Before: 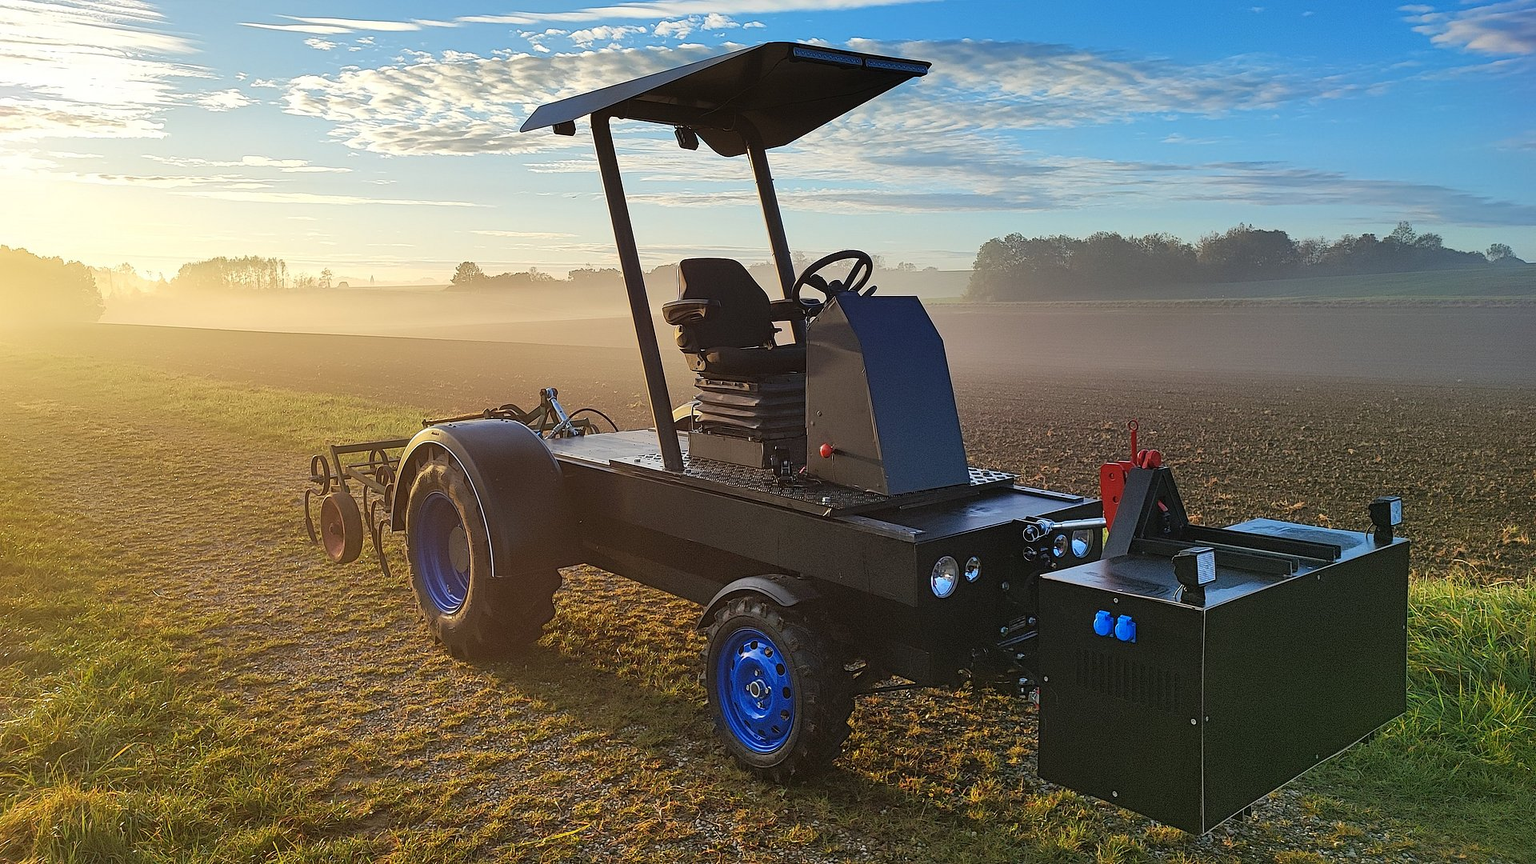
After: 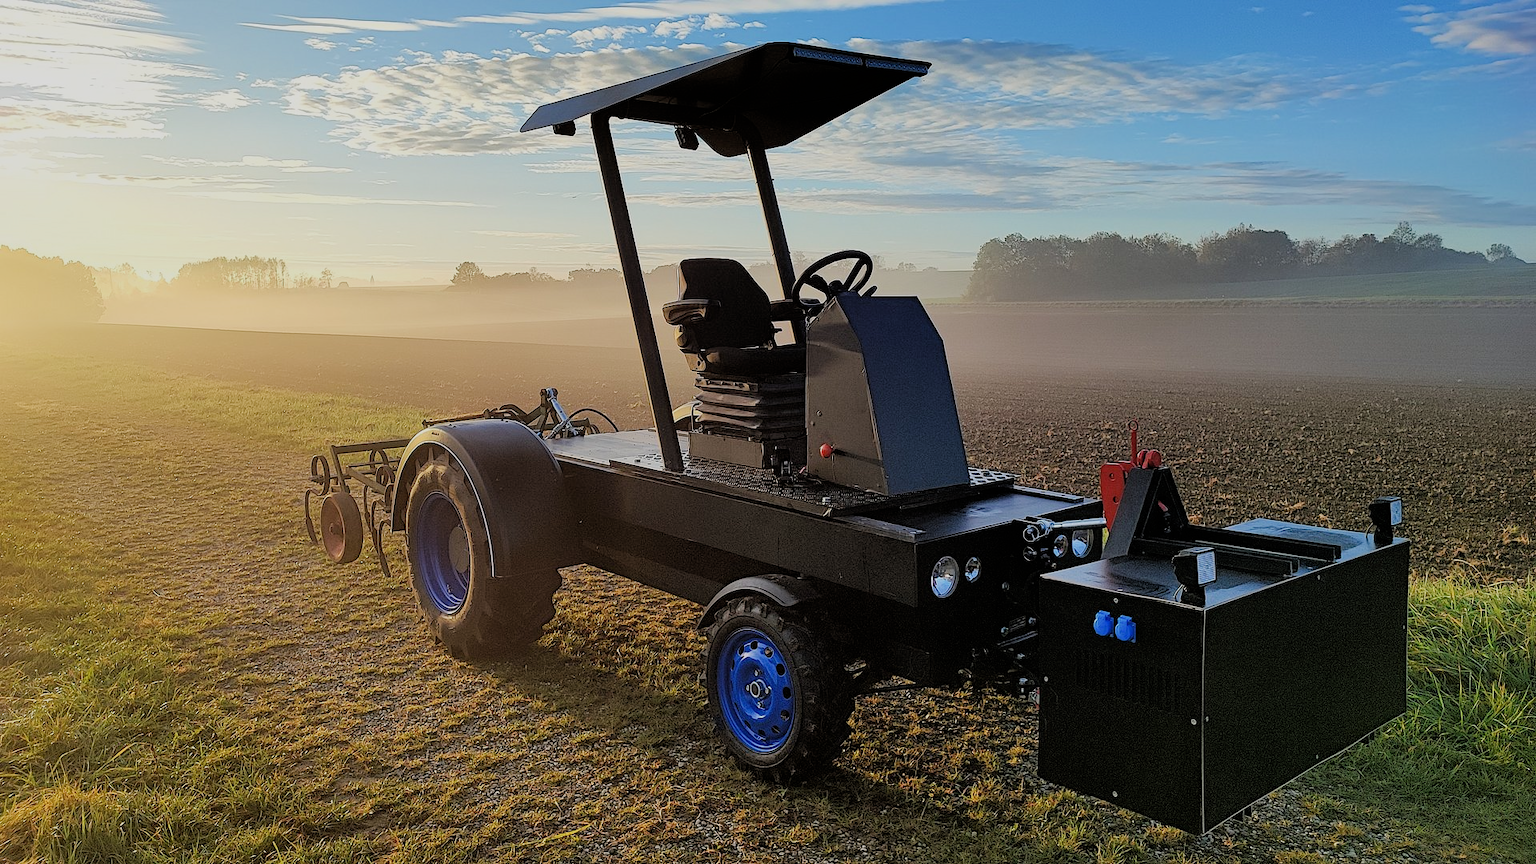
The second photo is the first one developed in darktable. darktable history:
filmic rgb: black relative exposure -4.88 EV, hardness 2.82
color balance: mode lift, gamma, gain (sRGB)
